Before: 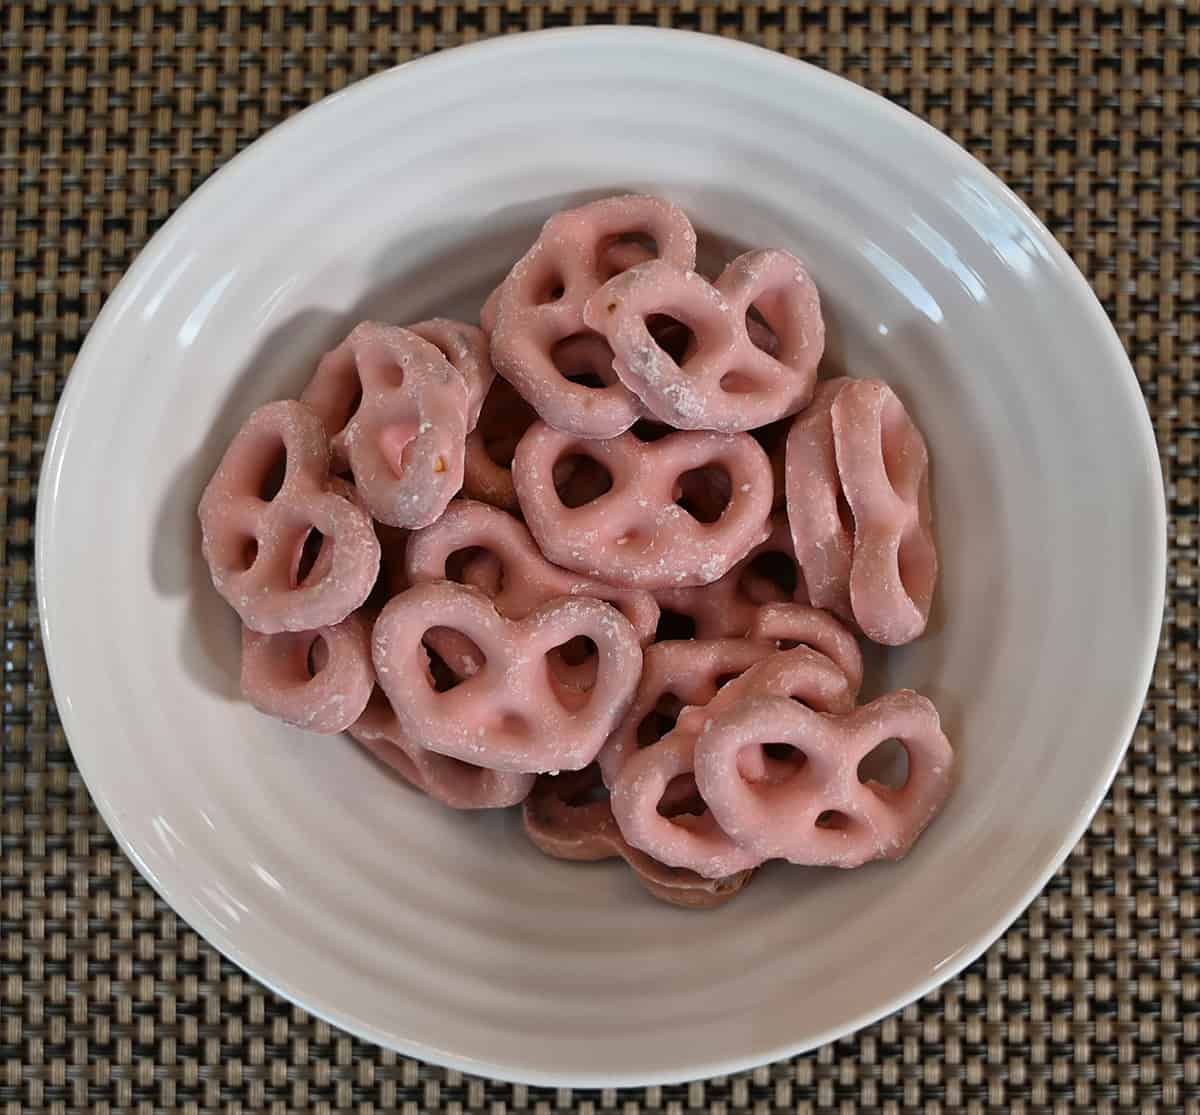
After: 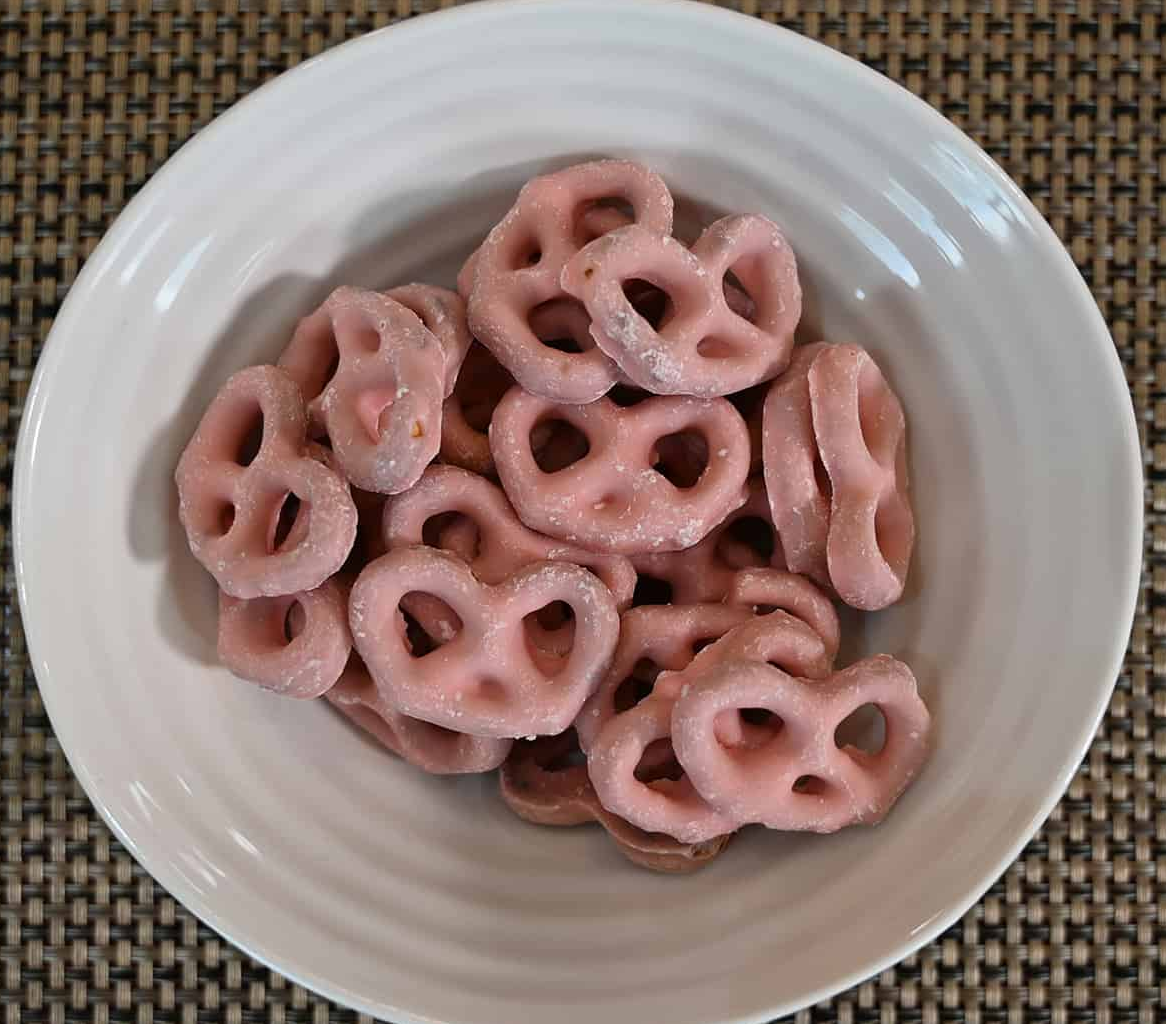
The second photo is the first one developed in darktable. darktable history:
crop: left 1.996%, top 3.159%, right 0.801%, bottom 4.972%
